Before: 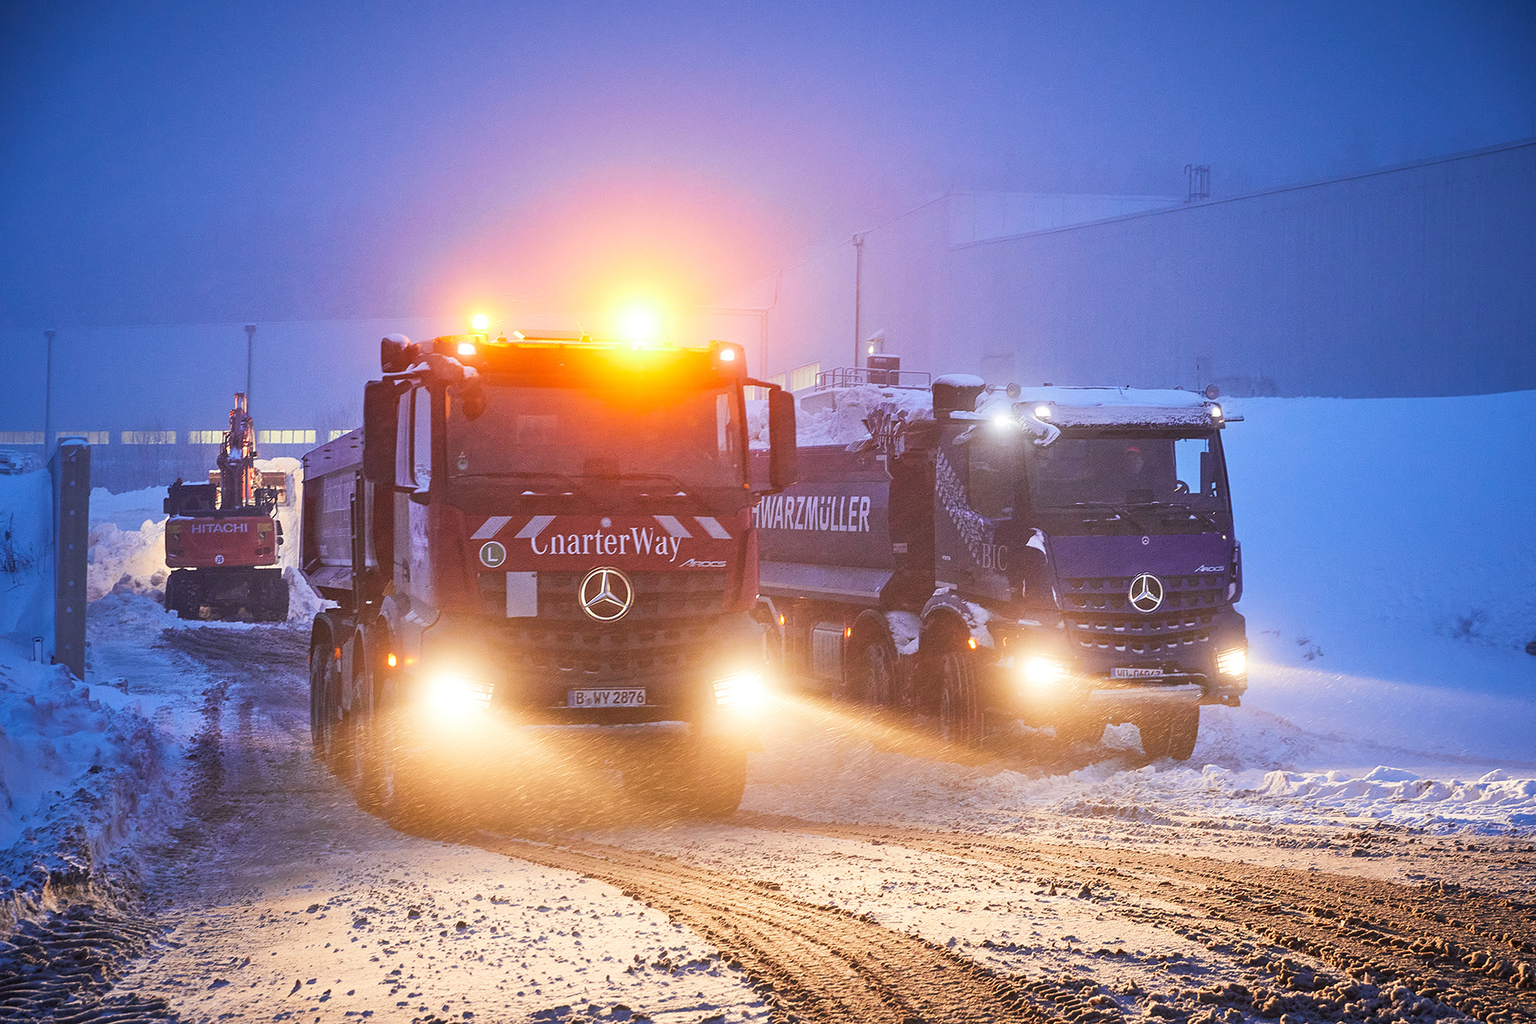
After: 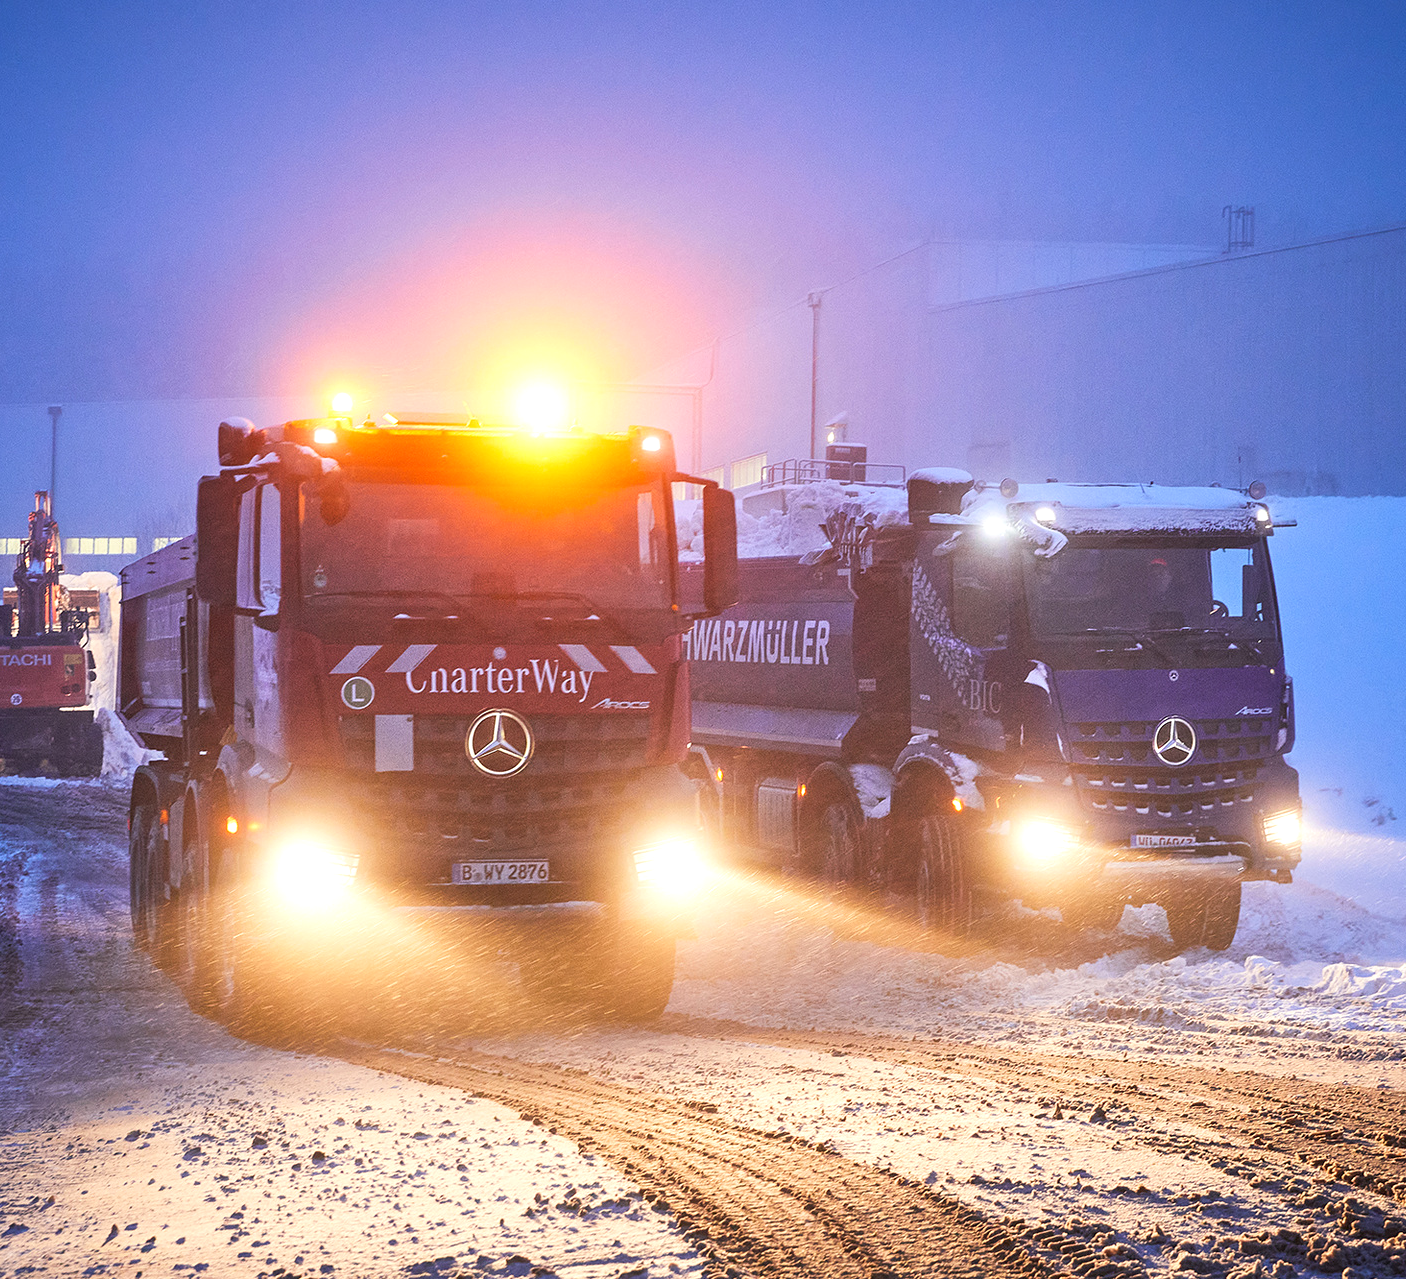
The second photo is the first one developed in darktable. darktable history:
crop: left 13.443%, right 13.31%
exposure: exposure 0.2 EV, compensate highlight preservation false
